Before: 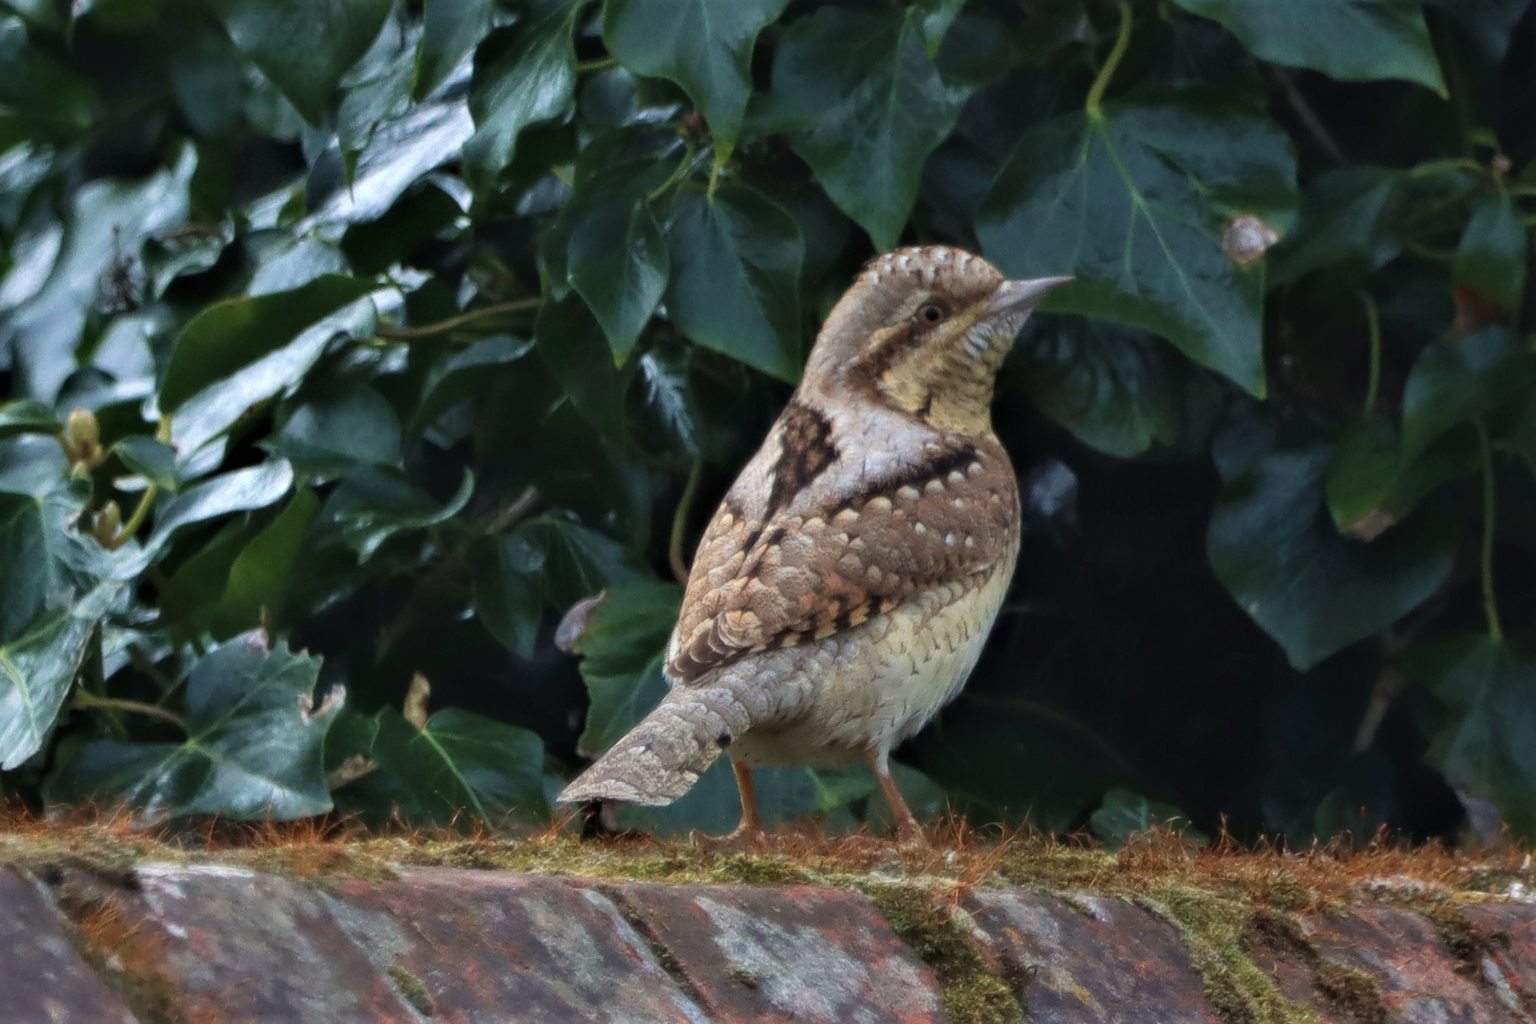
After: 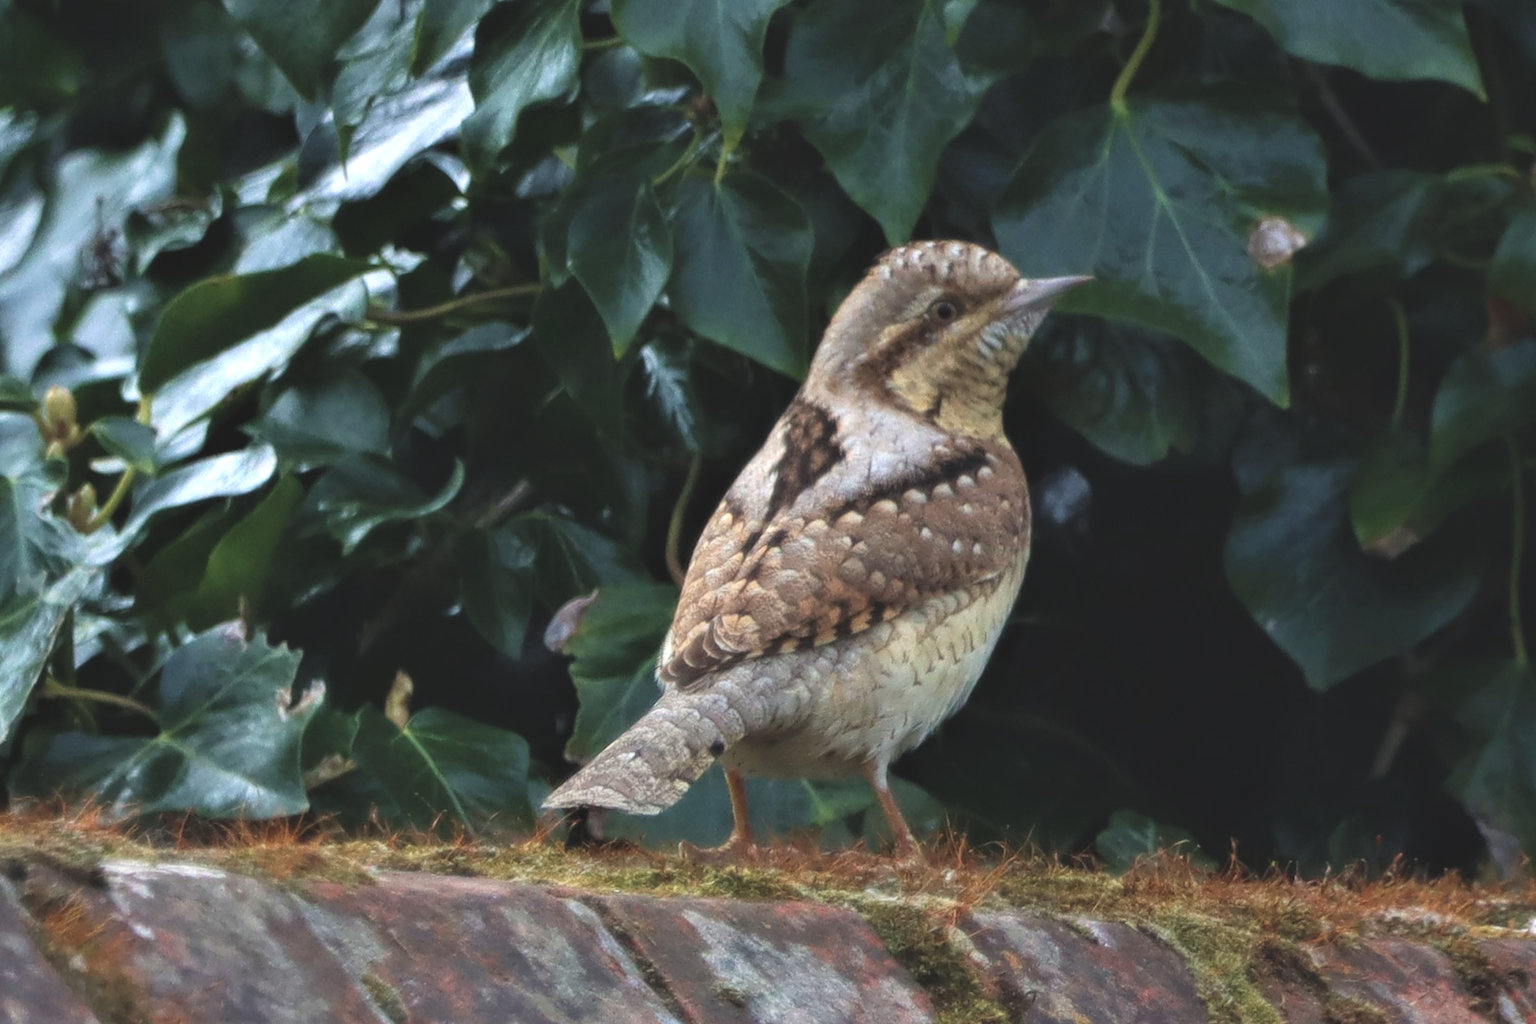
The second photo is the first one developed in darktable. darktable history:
crop and rotate: angle -1.5°
exposure: black level correction -0.015, exposure -0.127 EV, compensate exposure bias true, compensate highlight preservation false
tone equalizer: -8 EV -0.45 EV, -7 EV -0.362 EV, -6 EV -0.319 EV, -5 EV -0.246 EV, -3 EV 0.257 EV, -2 EV 0.312 EV, -1 EV 0.401 EV, +0 EV 0.401 EV
